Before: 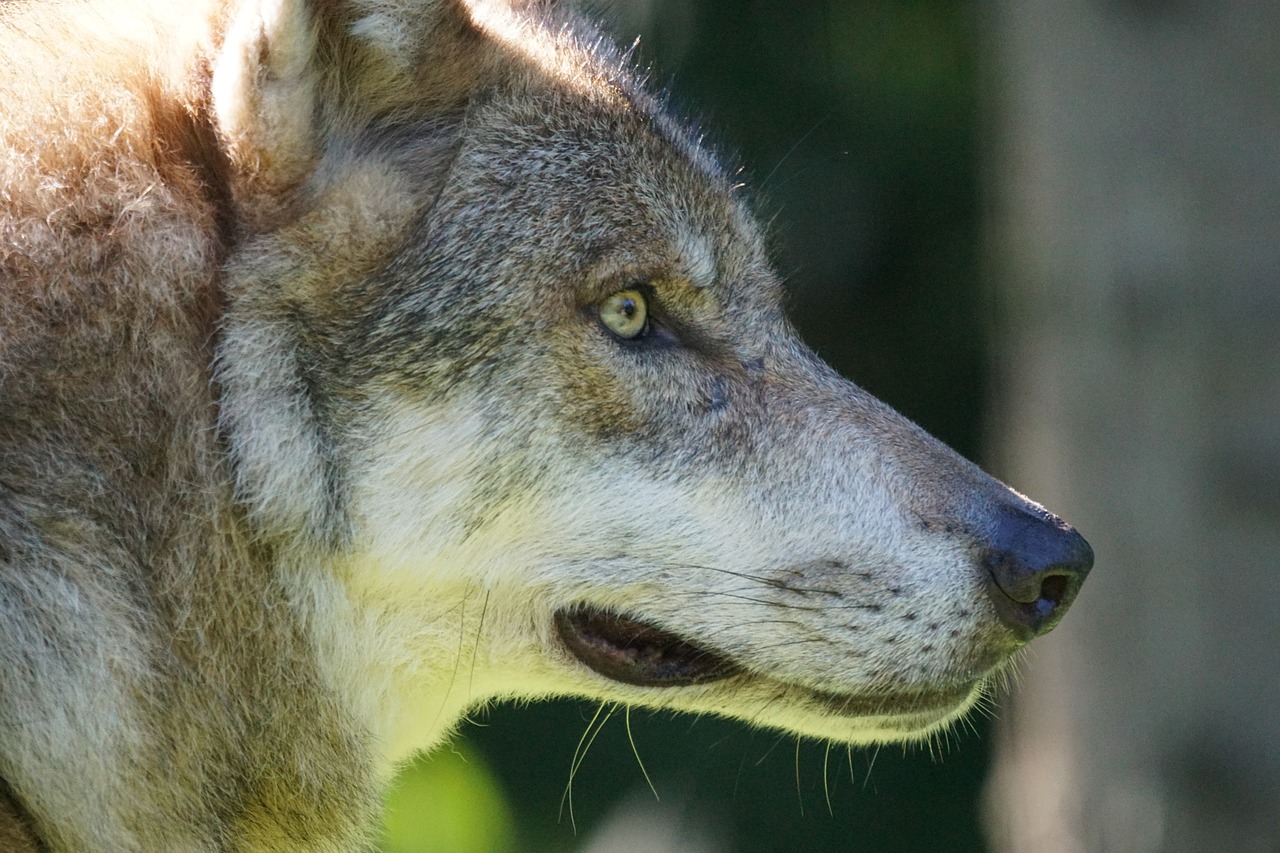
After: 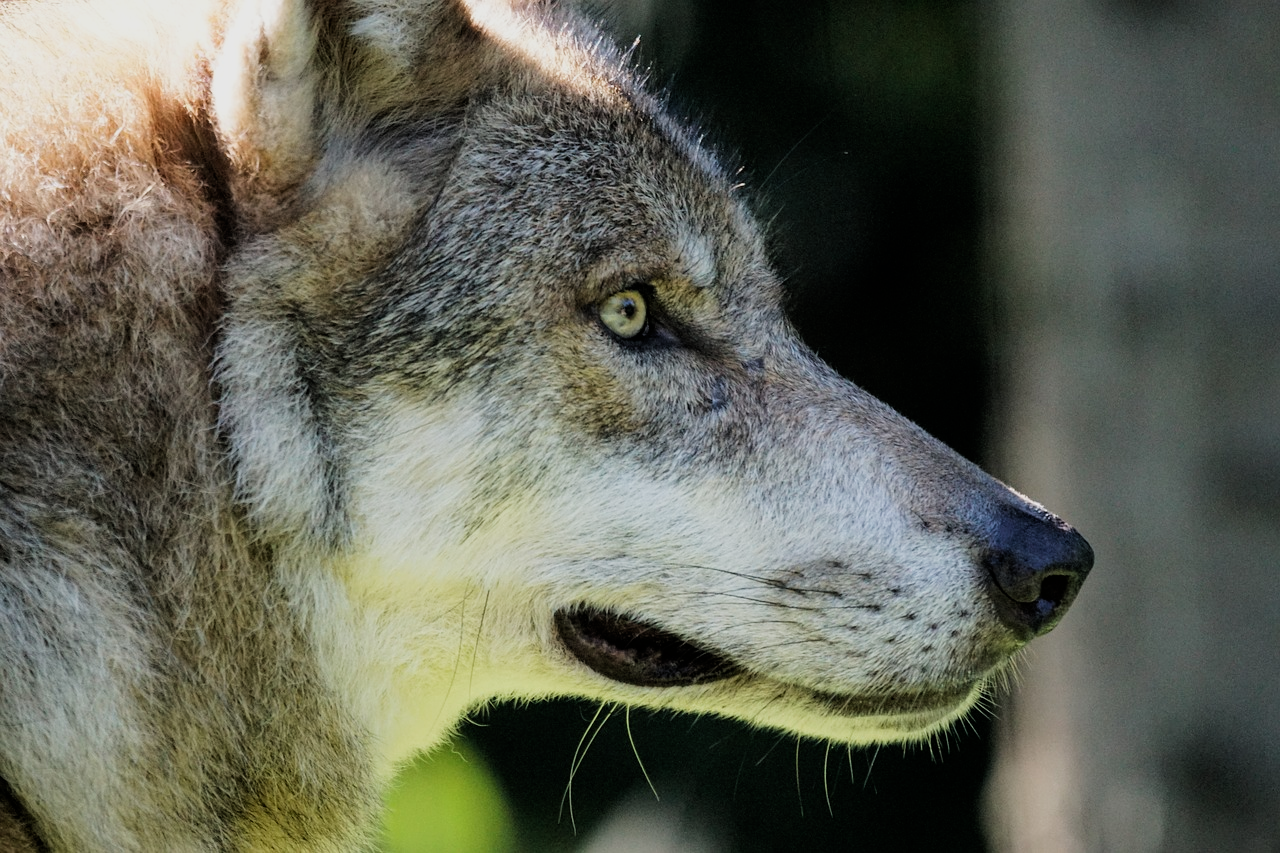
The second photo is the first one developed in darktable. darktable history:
filmic rgb: black relative exposure -5.13 EV, white relative exposure 3.54 EV, hardness 3.19, contrast 1.199, highlights saturation mix -49.25%
